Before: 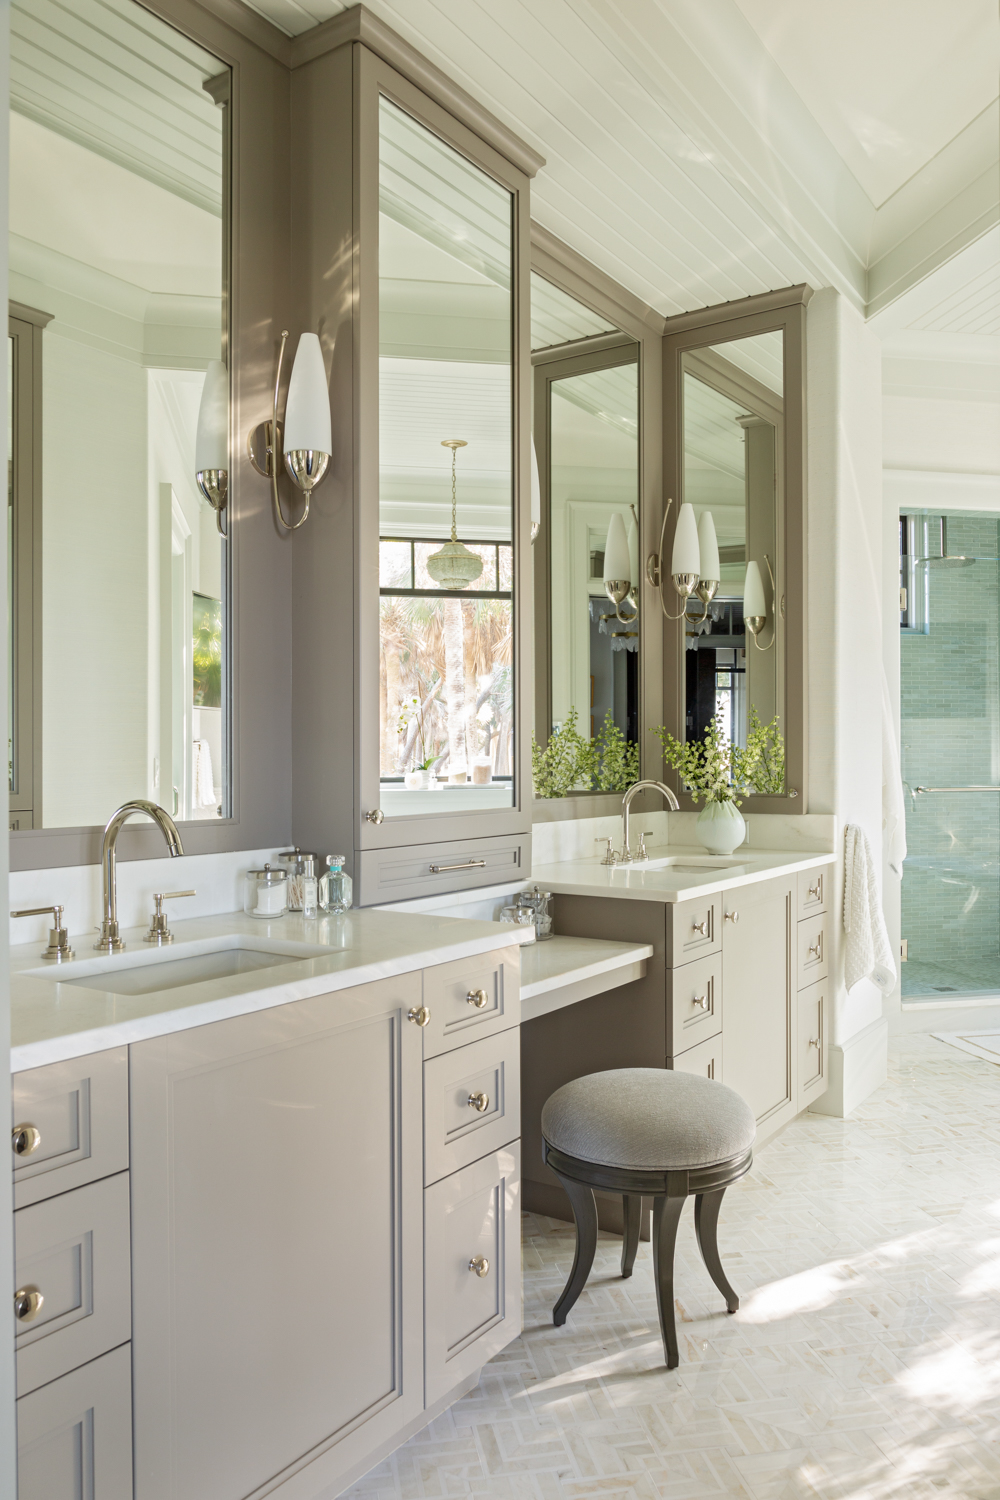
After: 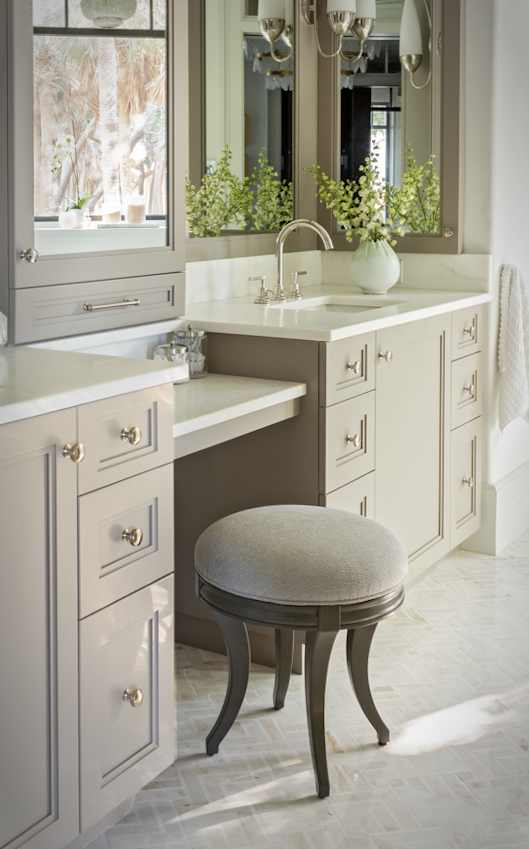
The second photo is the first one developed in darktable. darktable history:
vignetting: automatic ratio true
crop: left 34.479%, top 38.822%, right 13.718%, bottom 5.172%
rotate and perspective: lens shift (vertical) 0.048, lens shift (horizontal) -0.024, automatic cropping off
